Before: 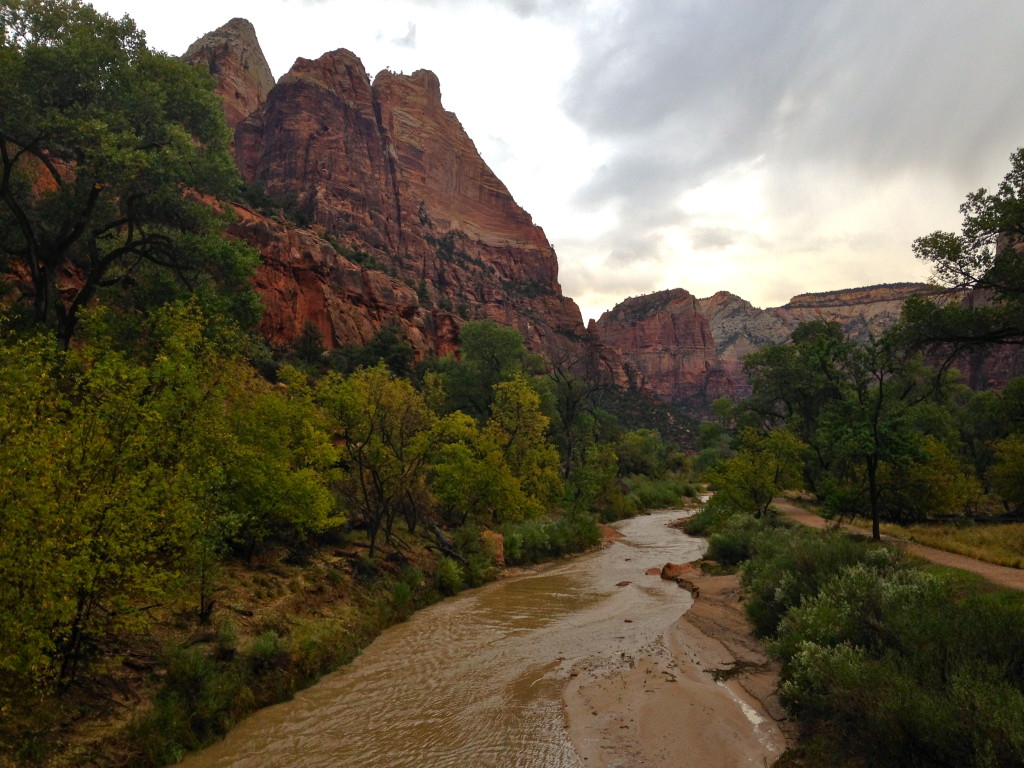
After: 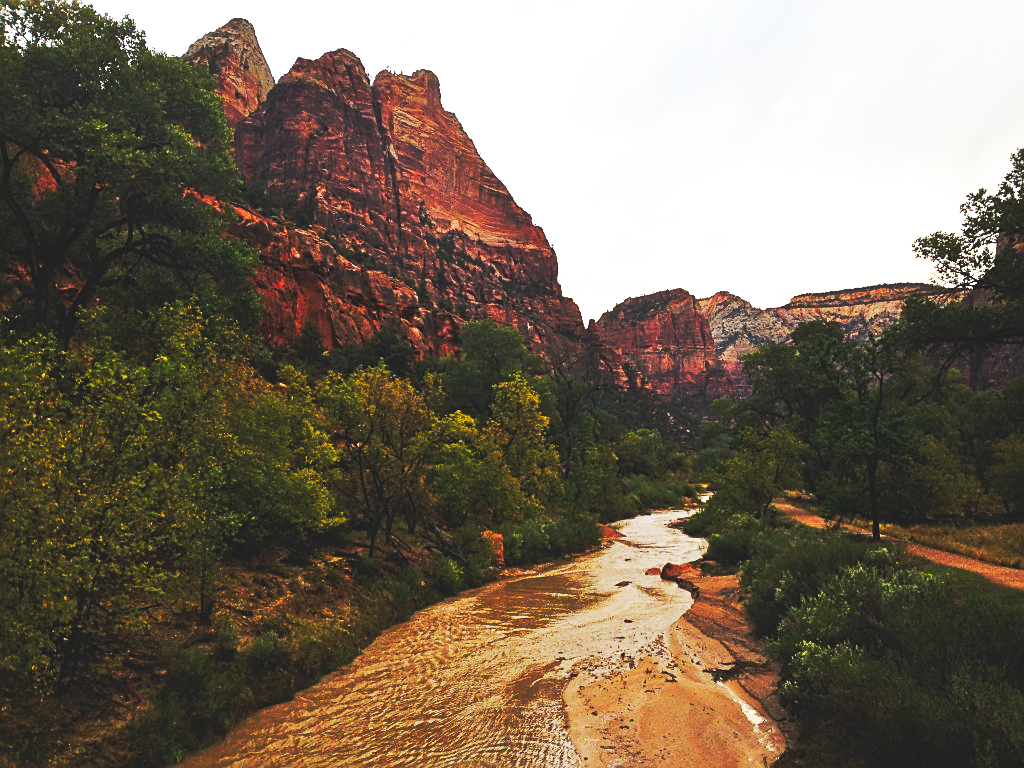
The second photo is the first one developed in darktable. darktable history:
base curve: curves: ch0 [(0, 0.015) (0.085, 0.116) (0.134, 0.298) (0.19, 0.545) (0.296, 0.764) (0.599, 0.982) (1, 1)], preserve colors none
sharpen: on, module defaults
